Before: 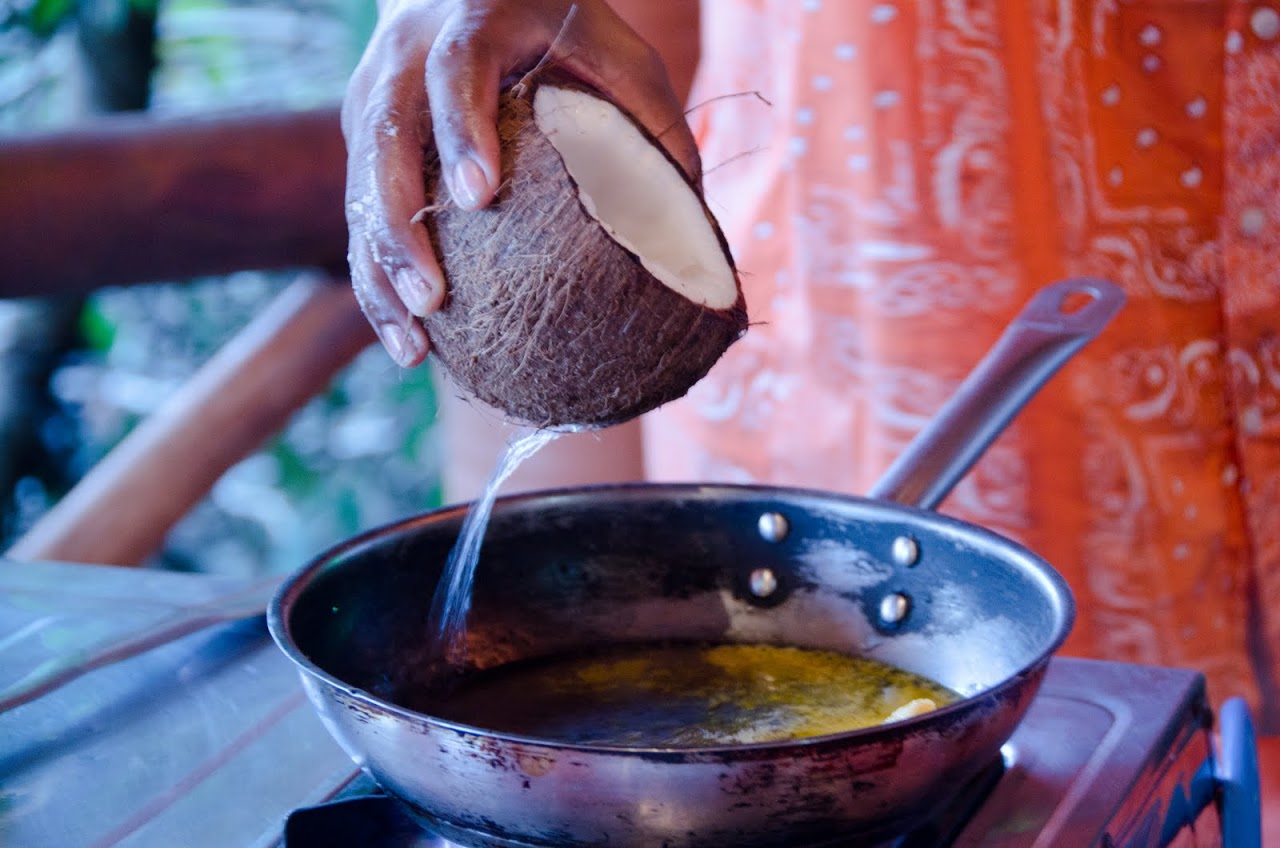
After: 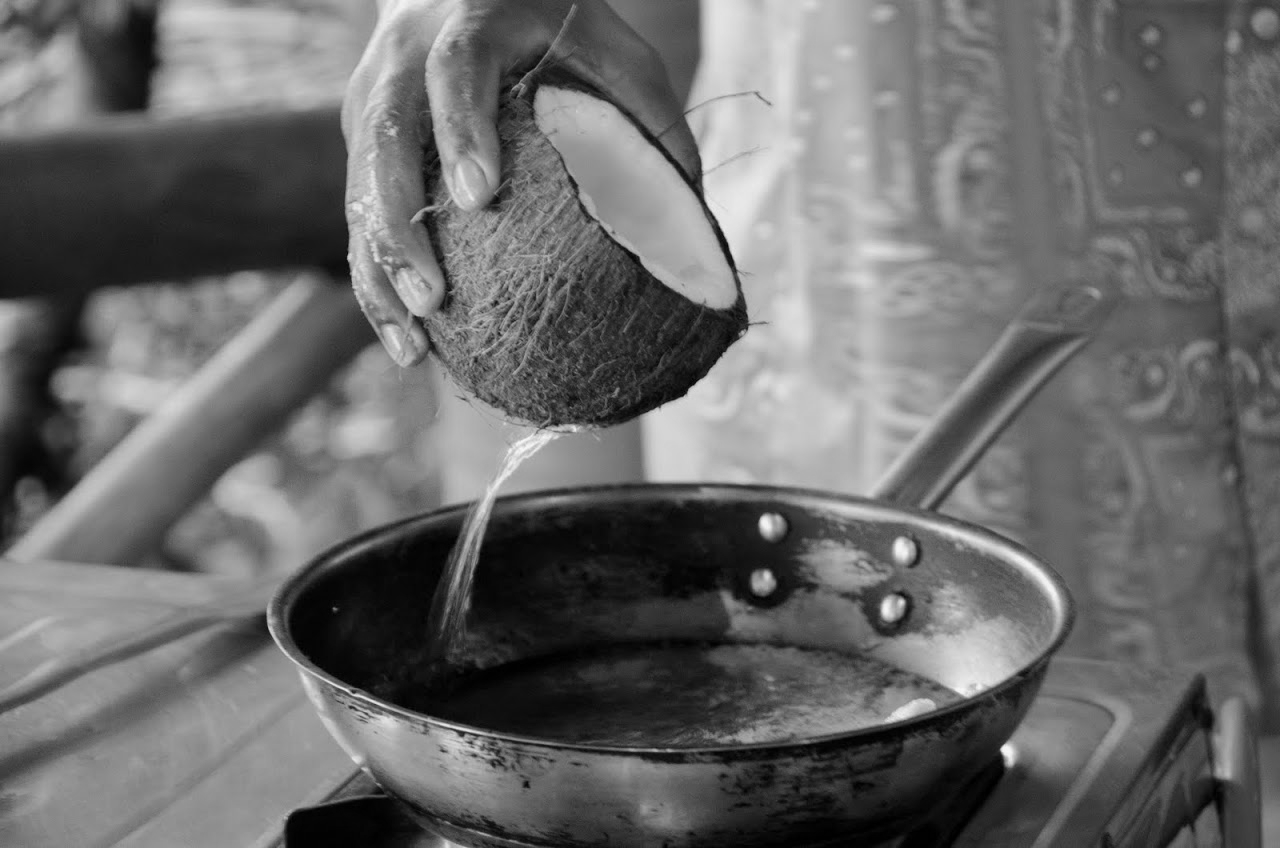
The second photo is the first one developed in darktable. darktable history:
levels: mode automatic, black 0.023%, white 99.97%, levels [0.062, 0.494, 0.925]
monochrome: a -35.87, b 49.73, size 1.7
